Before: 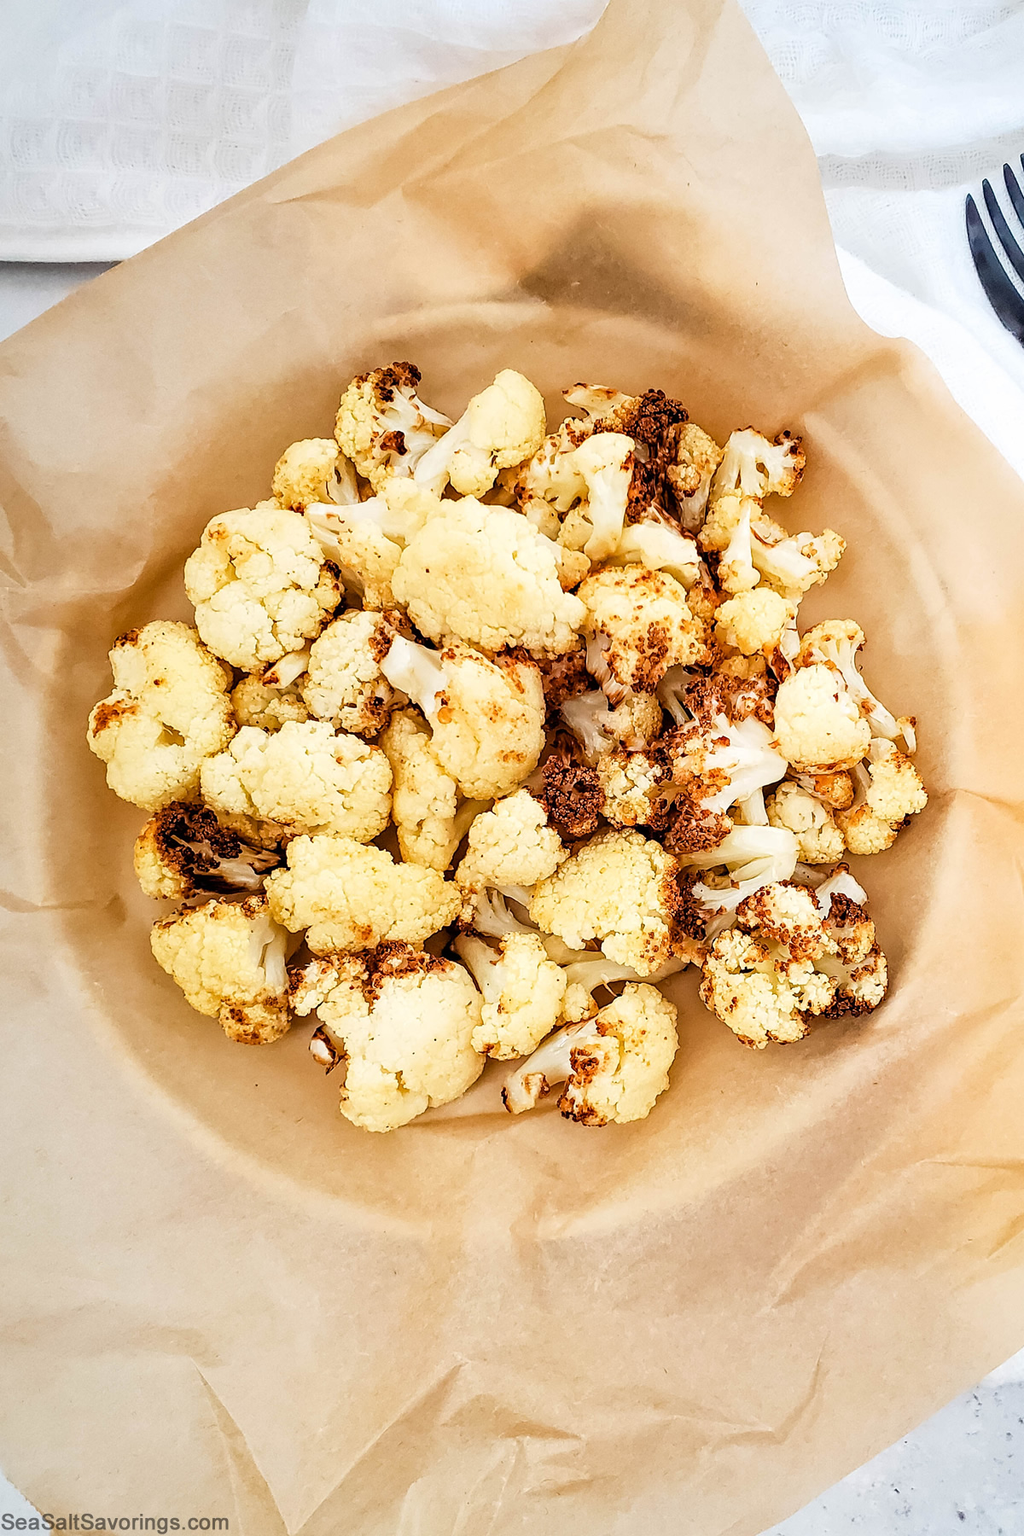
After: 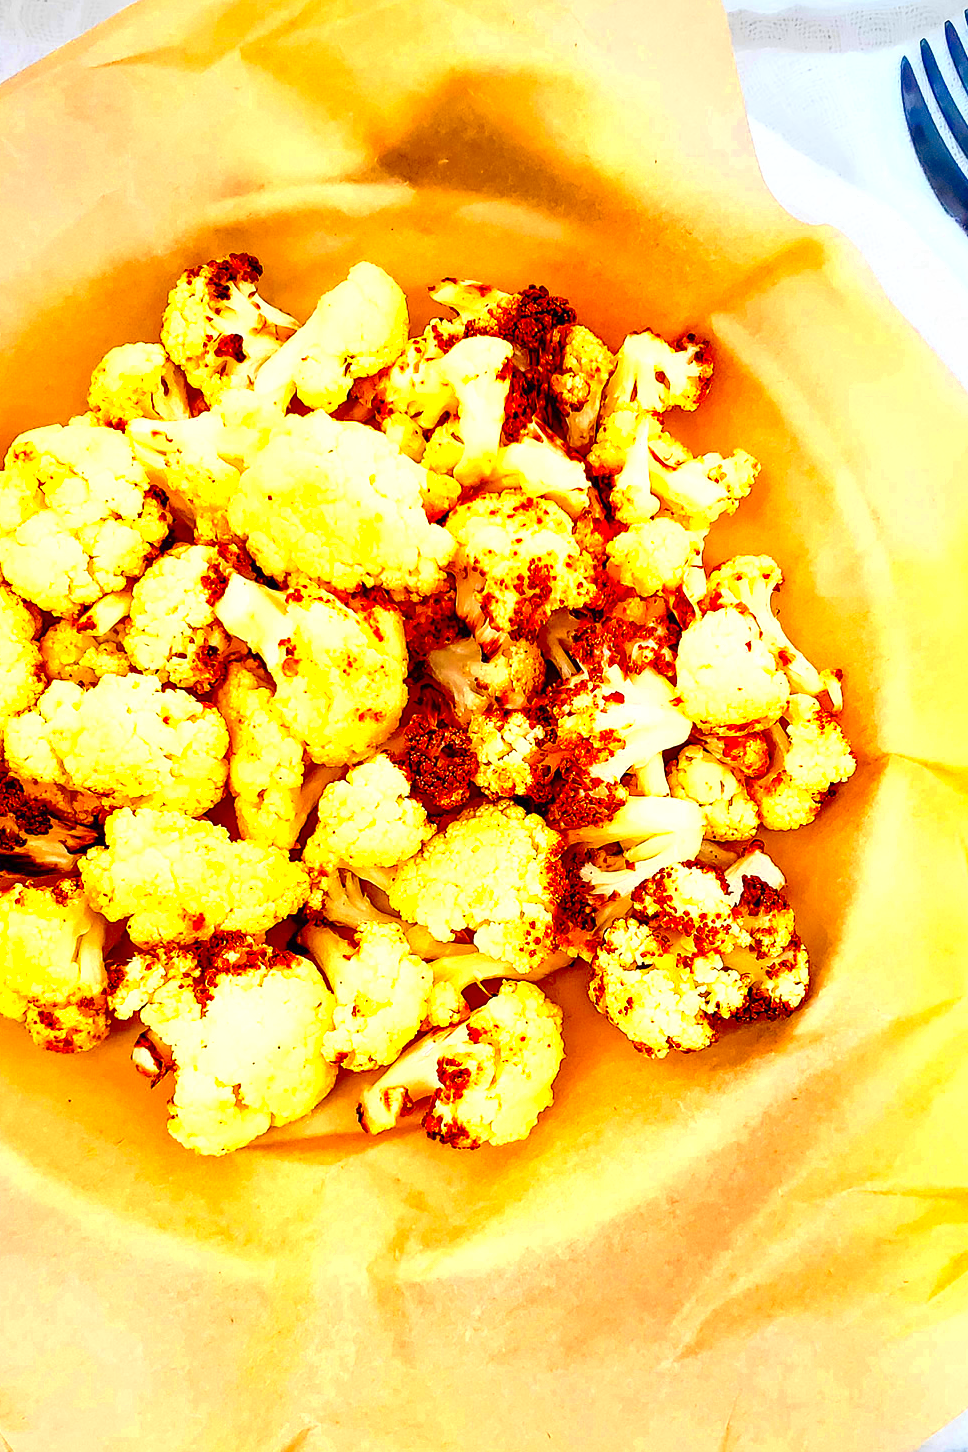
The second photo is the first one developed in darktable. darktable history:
crop: left 19.28%, top 9.543%, right 0%, bottom 9.773%
shadows and highlights: on, module defaults
color zones: curves: ch0 [(0.004, 0.305) (0.261, 0.623) (0.389, 0.399) (0.708, 0.571) (0.947, 0.34)]; ch1 [(0.025, 0.645) (0.229, 0.584) (0.326, 0.551) (0.484, 0.262) (0.757, 0.643)]
contrast brightness saturation: contrast 0.256, brightness 0.024, saturation 0.872
